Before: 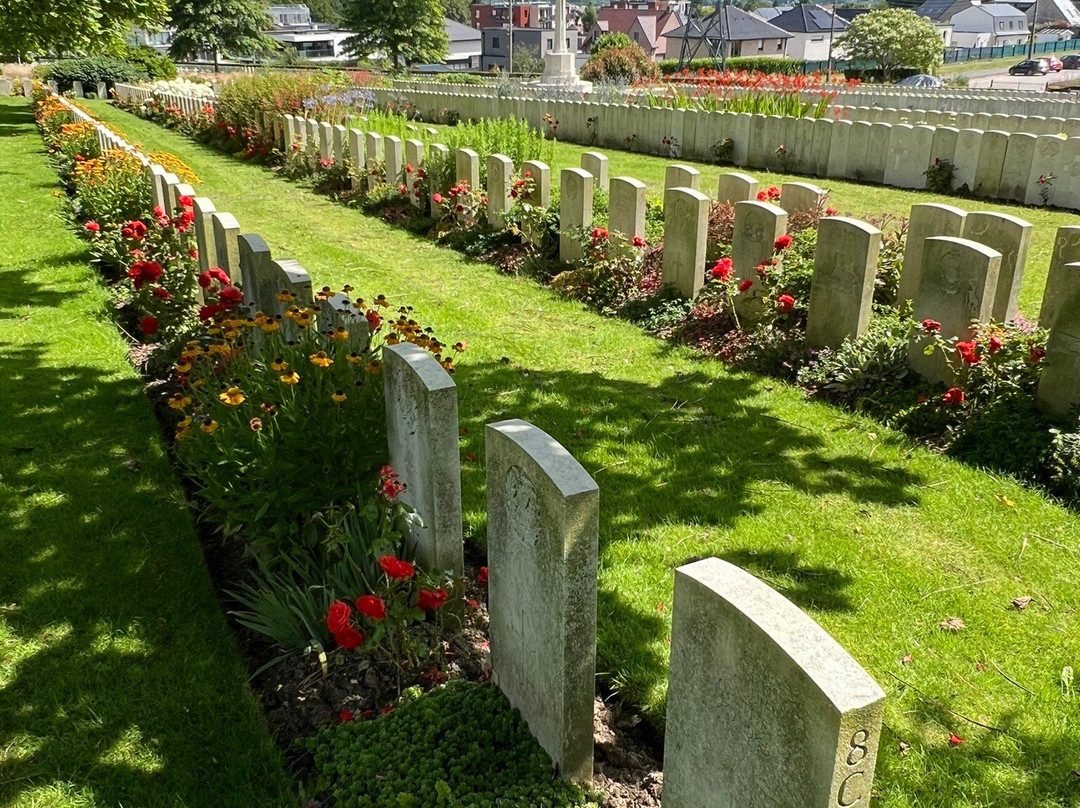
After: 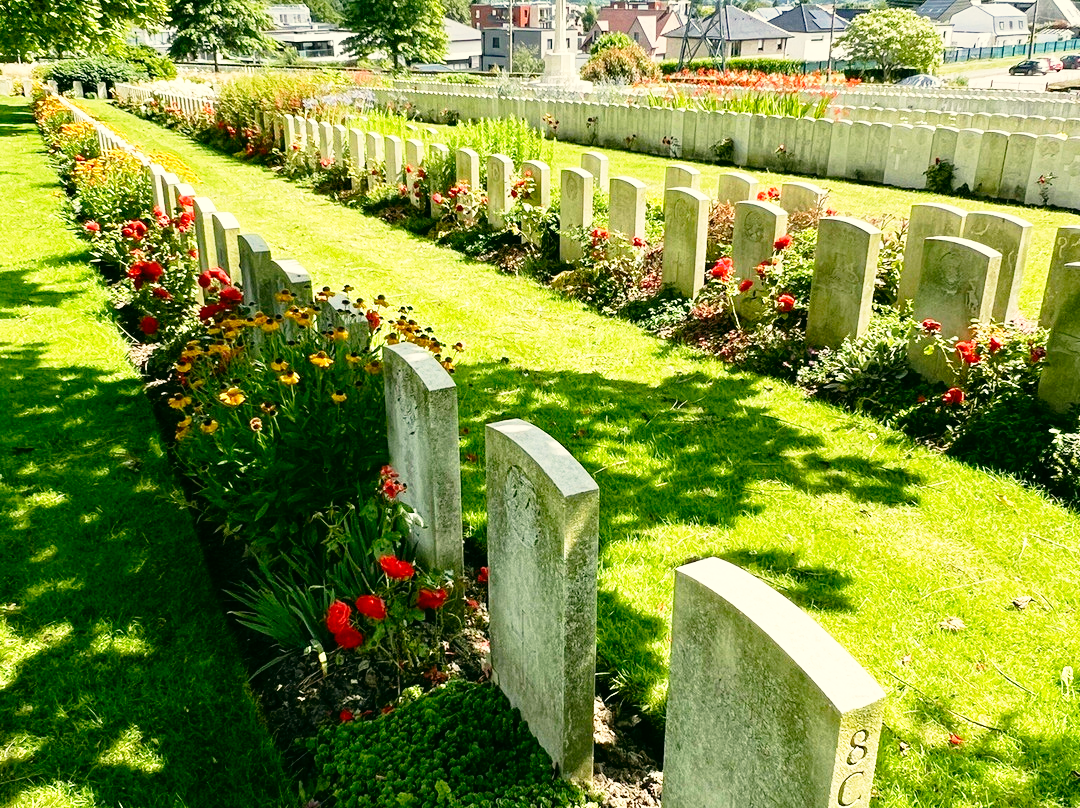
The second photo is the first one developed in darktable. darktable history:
color correction: highlights a* -0.422, highlights b* 9.33, shadows a* -8.77, shadows b* 1.49
base curve: curves: ch0 [(0, 0) (0.012, 0.01) (0.073, 0.168) (0.31, 0.711) (0.645, 0.957) (1, 1)], preserve colors none
